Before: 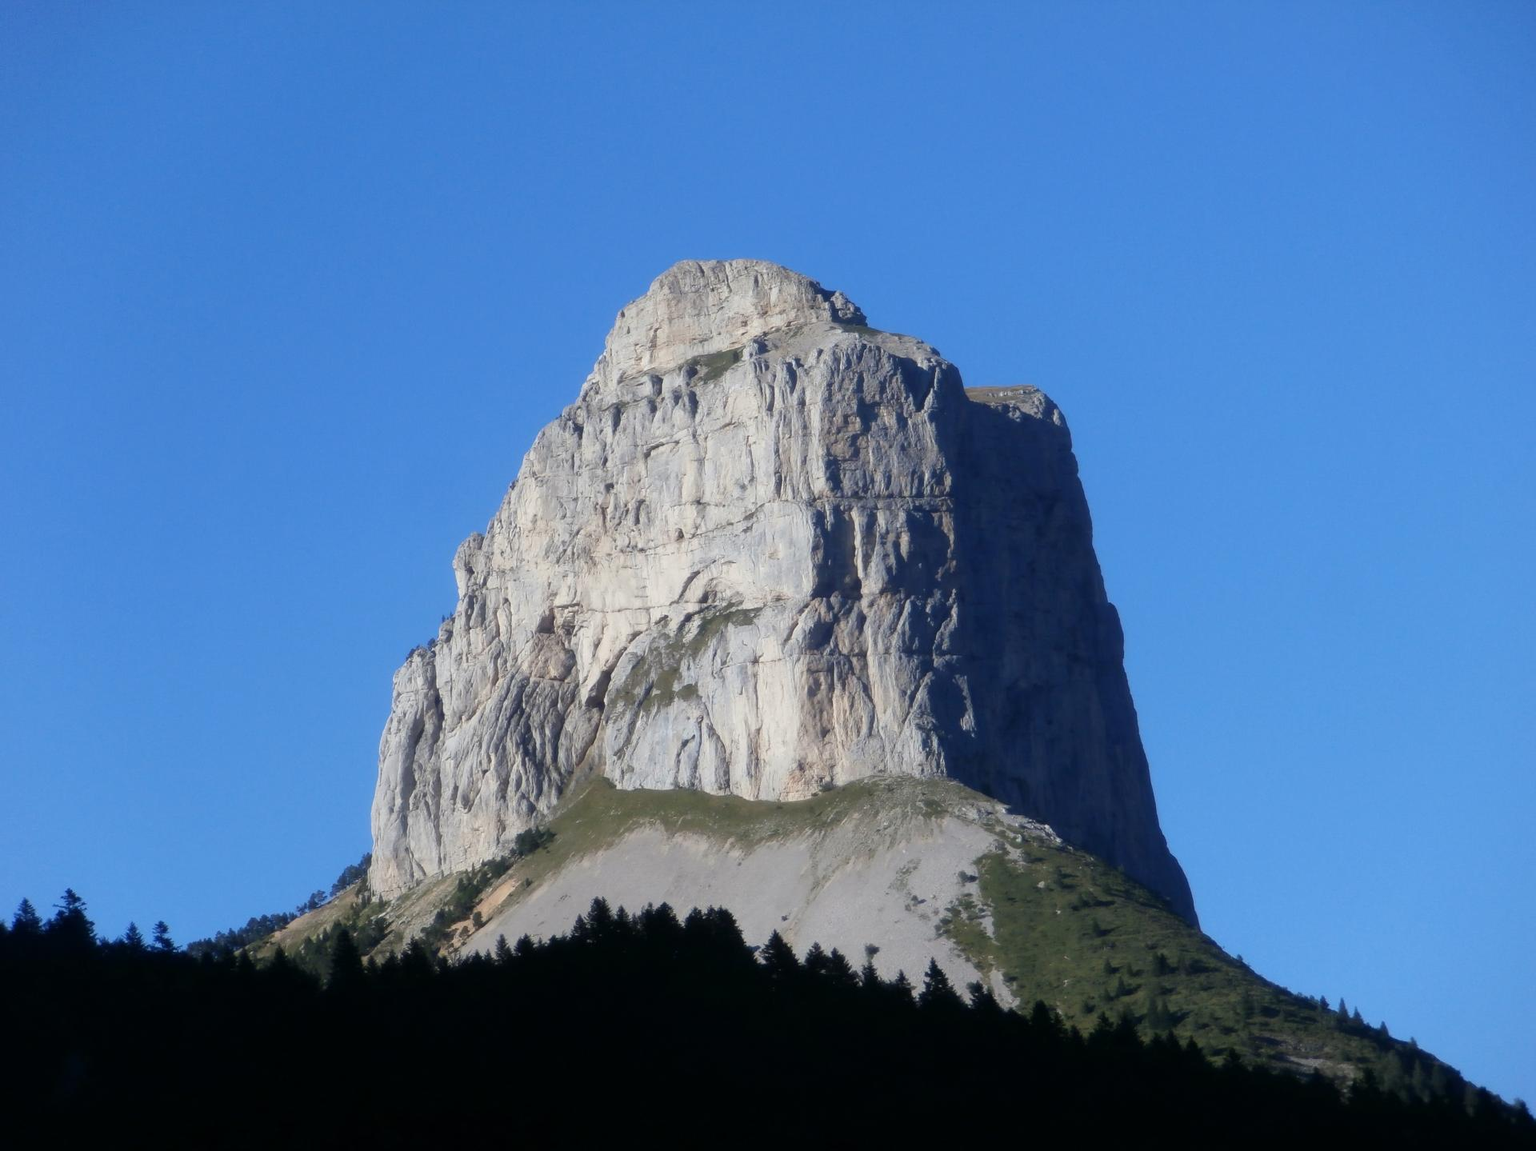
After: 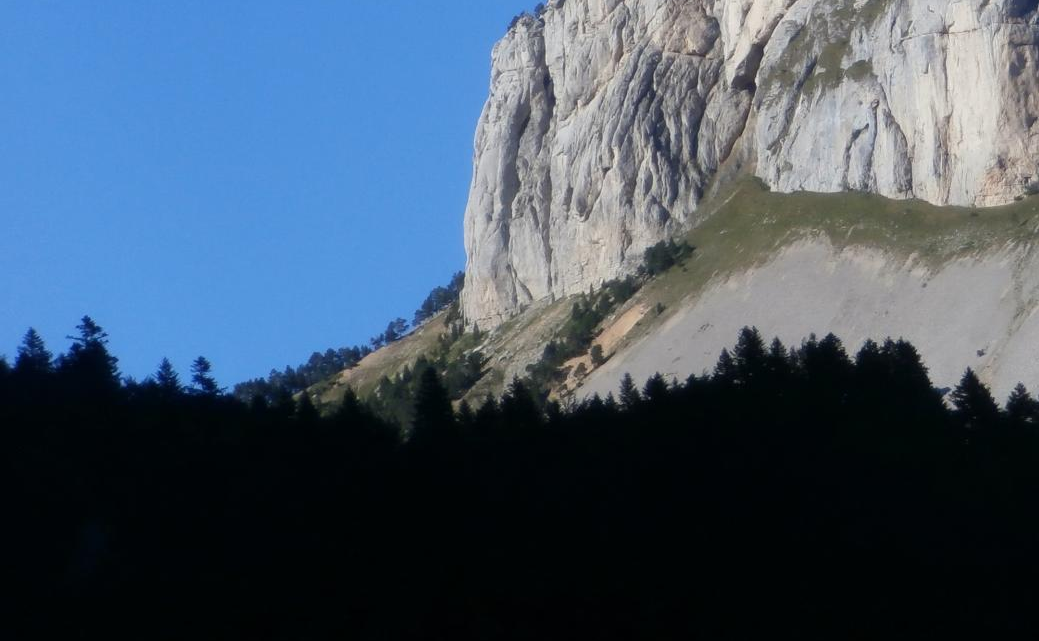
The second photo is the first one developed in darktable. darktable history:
crop and rotate: top 55.257%, right 45.87%, bottom 0.174%
